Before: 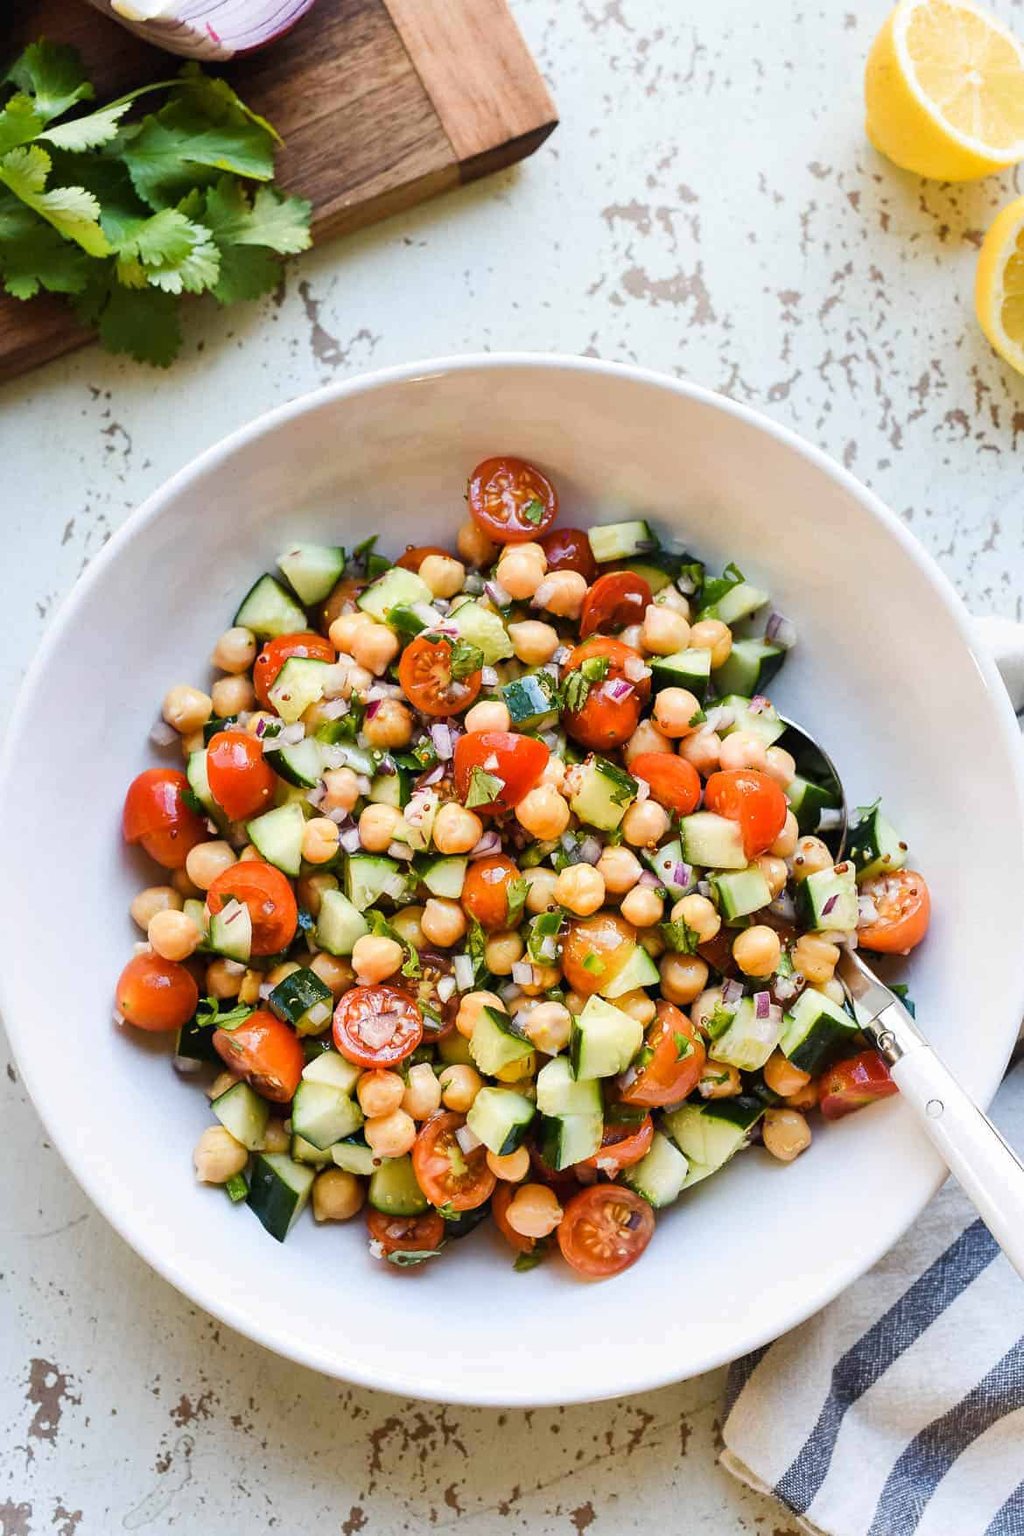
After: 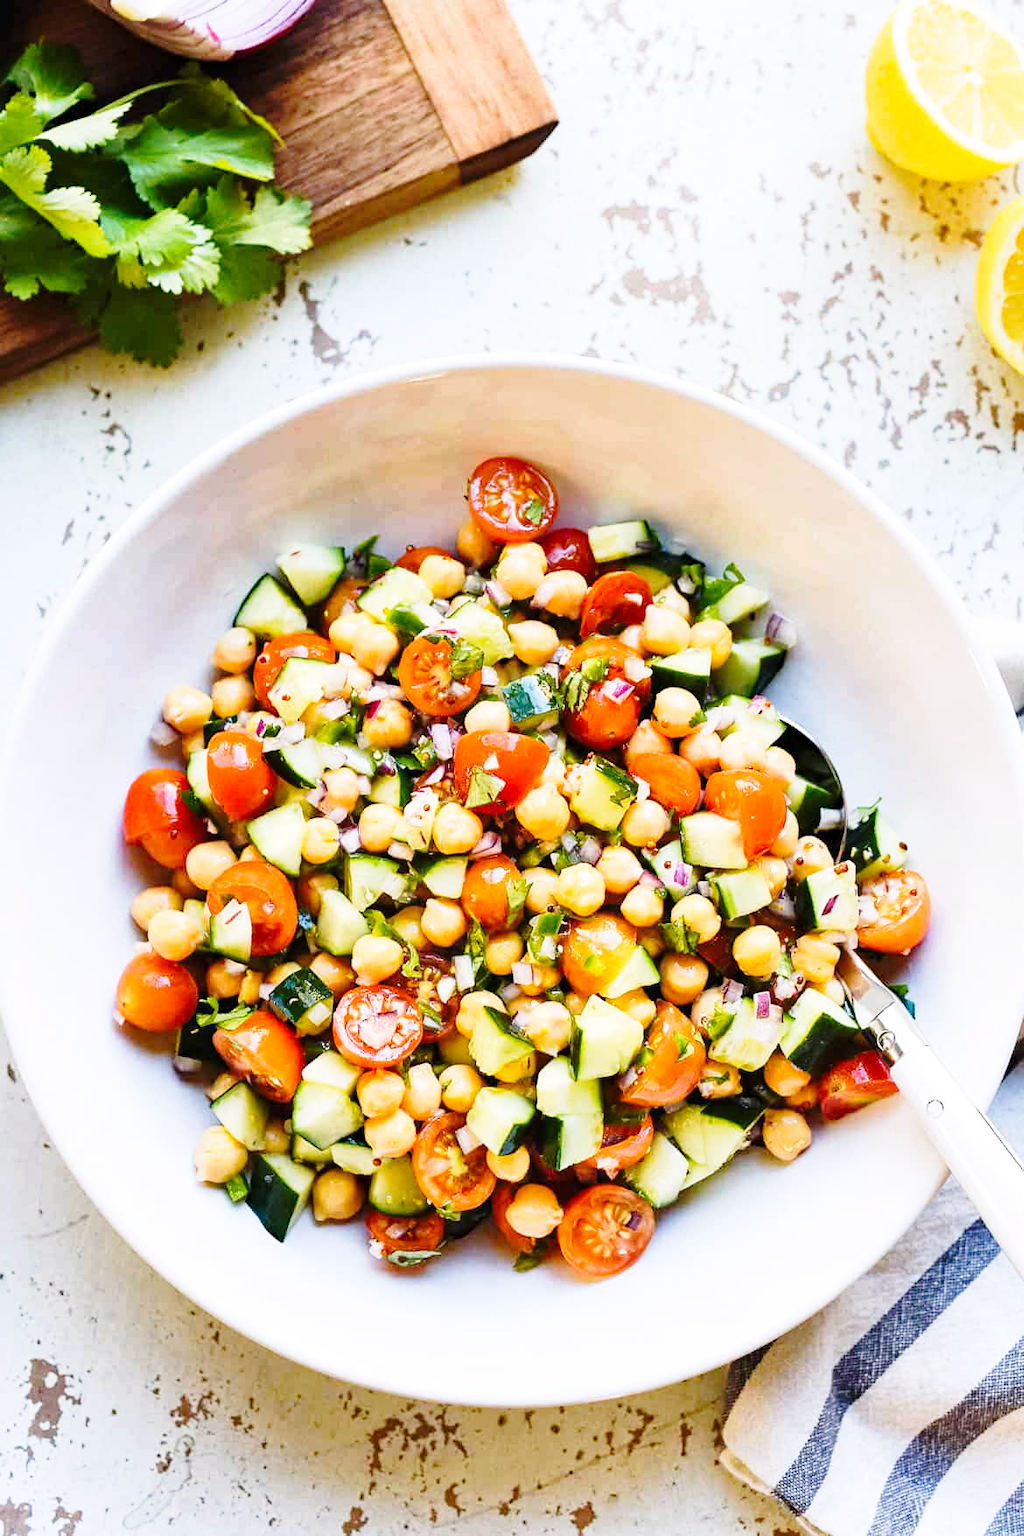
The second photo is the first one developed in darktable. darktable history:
white balance: red 1.009, blue 1.027
haze removal: strength 0.29, distance 0.25, compatibility mode true, adaptive false
base curve: curves: ch0 [(0, 0) (0.028, 0.03) (0.121, 0.232) (0.46, 0.748) (0.859, 0.968) (1, 1)], preserve colors none
